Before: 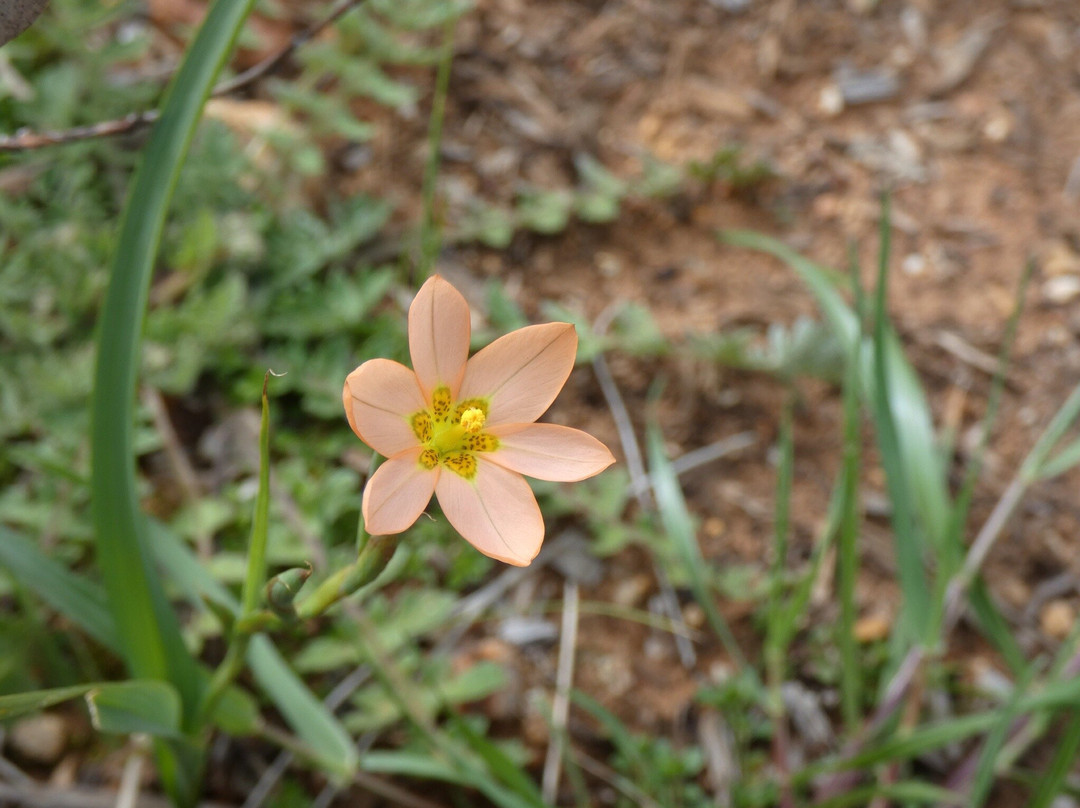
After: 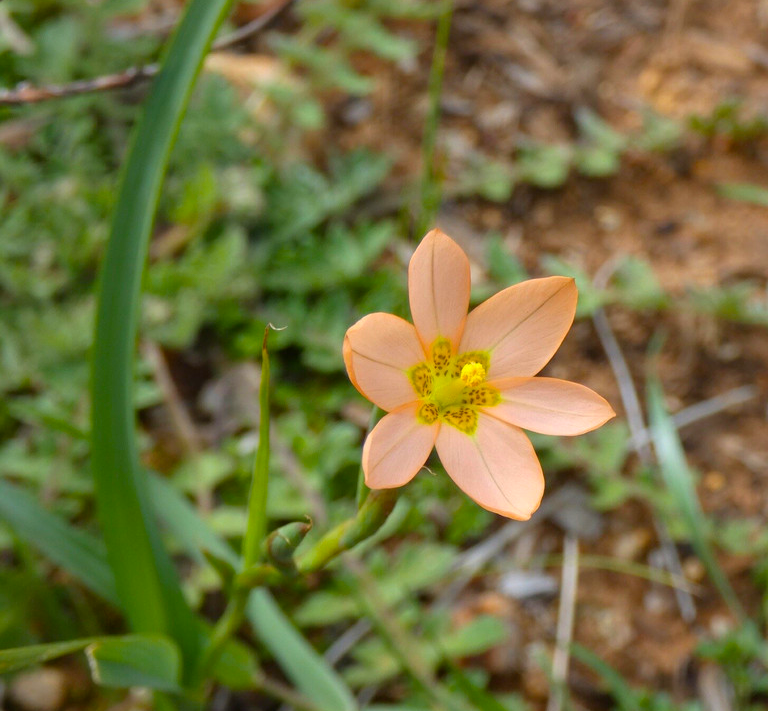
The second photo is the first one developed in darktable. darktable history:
crop: top 5.803%, right 27.864%, bottom 5.804%
color balance rgb: perceptual saturation grading › global saturation 25%, global vibrance 20%
